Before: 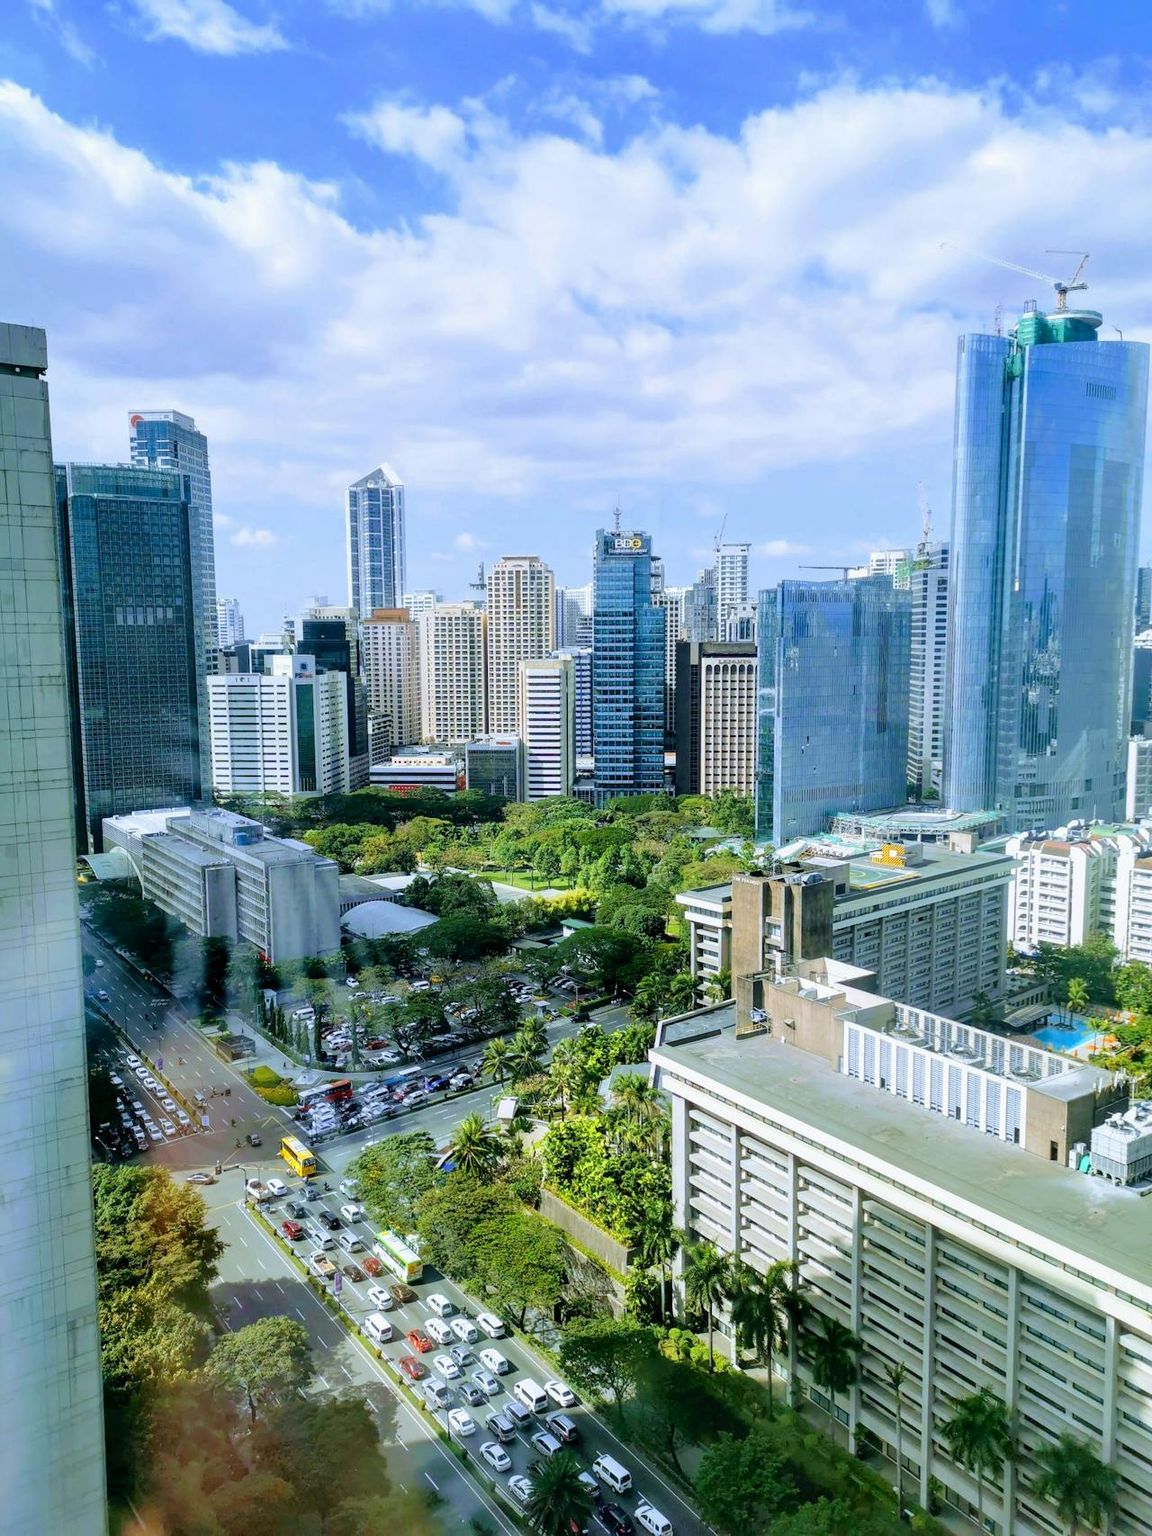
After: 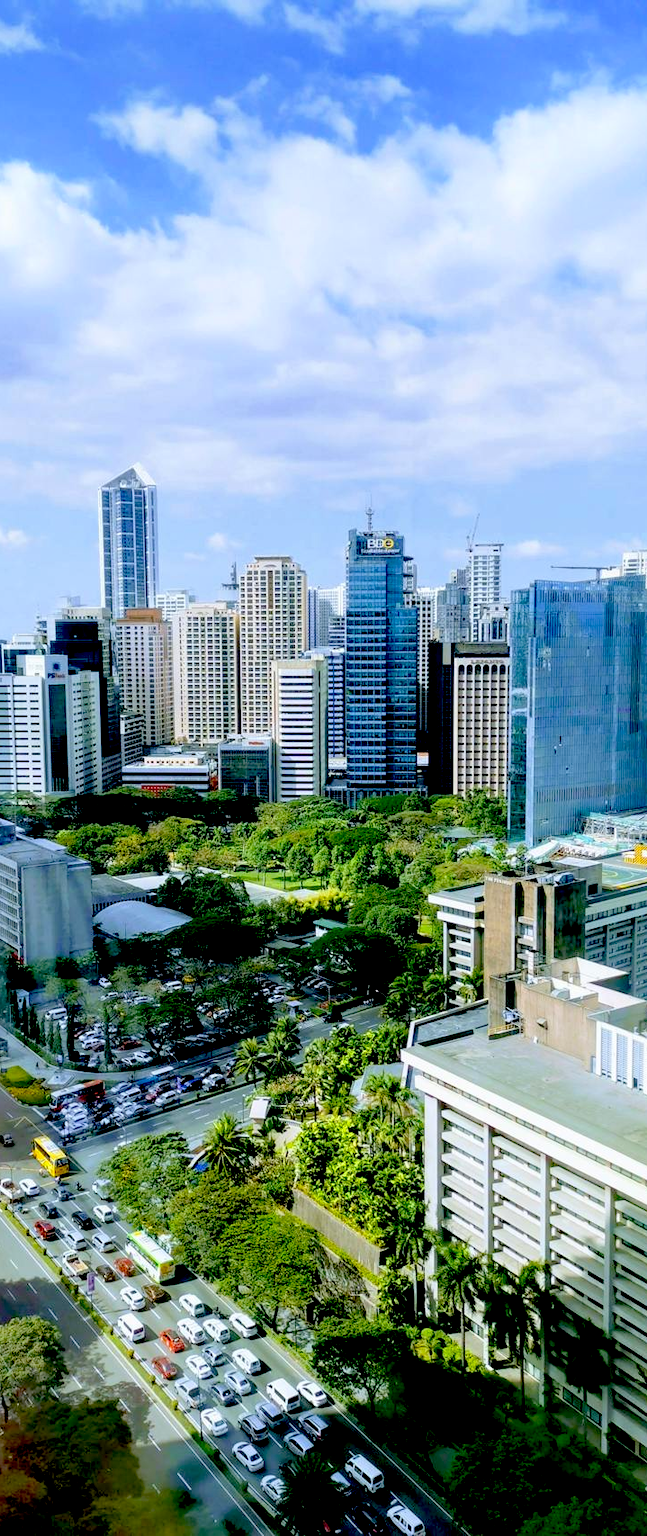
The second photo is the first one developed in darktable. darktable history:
crop: left 21.496%, right 22.254%
bloom: size 15%, threshold 97%, strength 7%
exposure: black level correction 0.047, exposure 0.013 EV, compensate highlight preservation false
